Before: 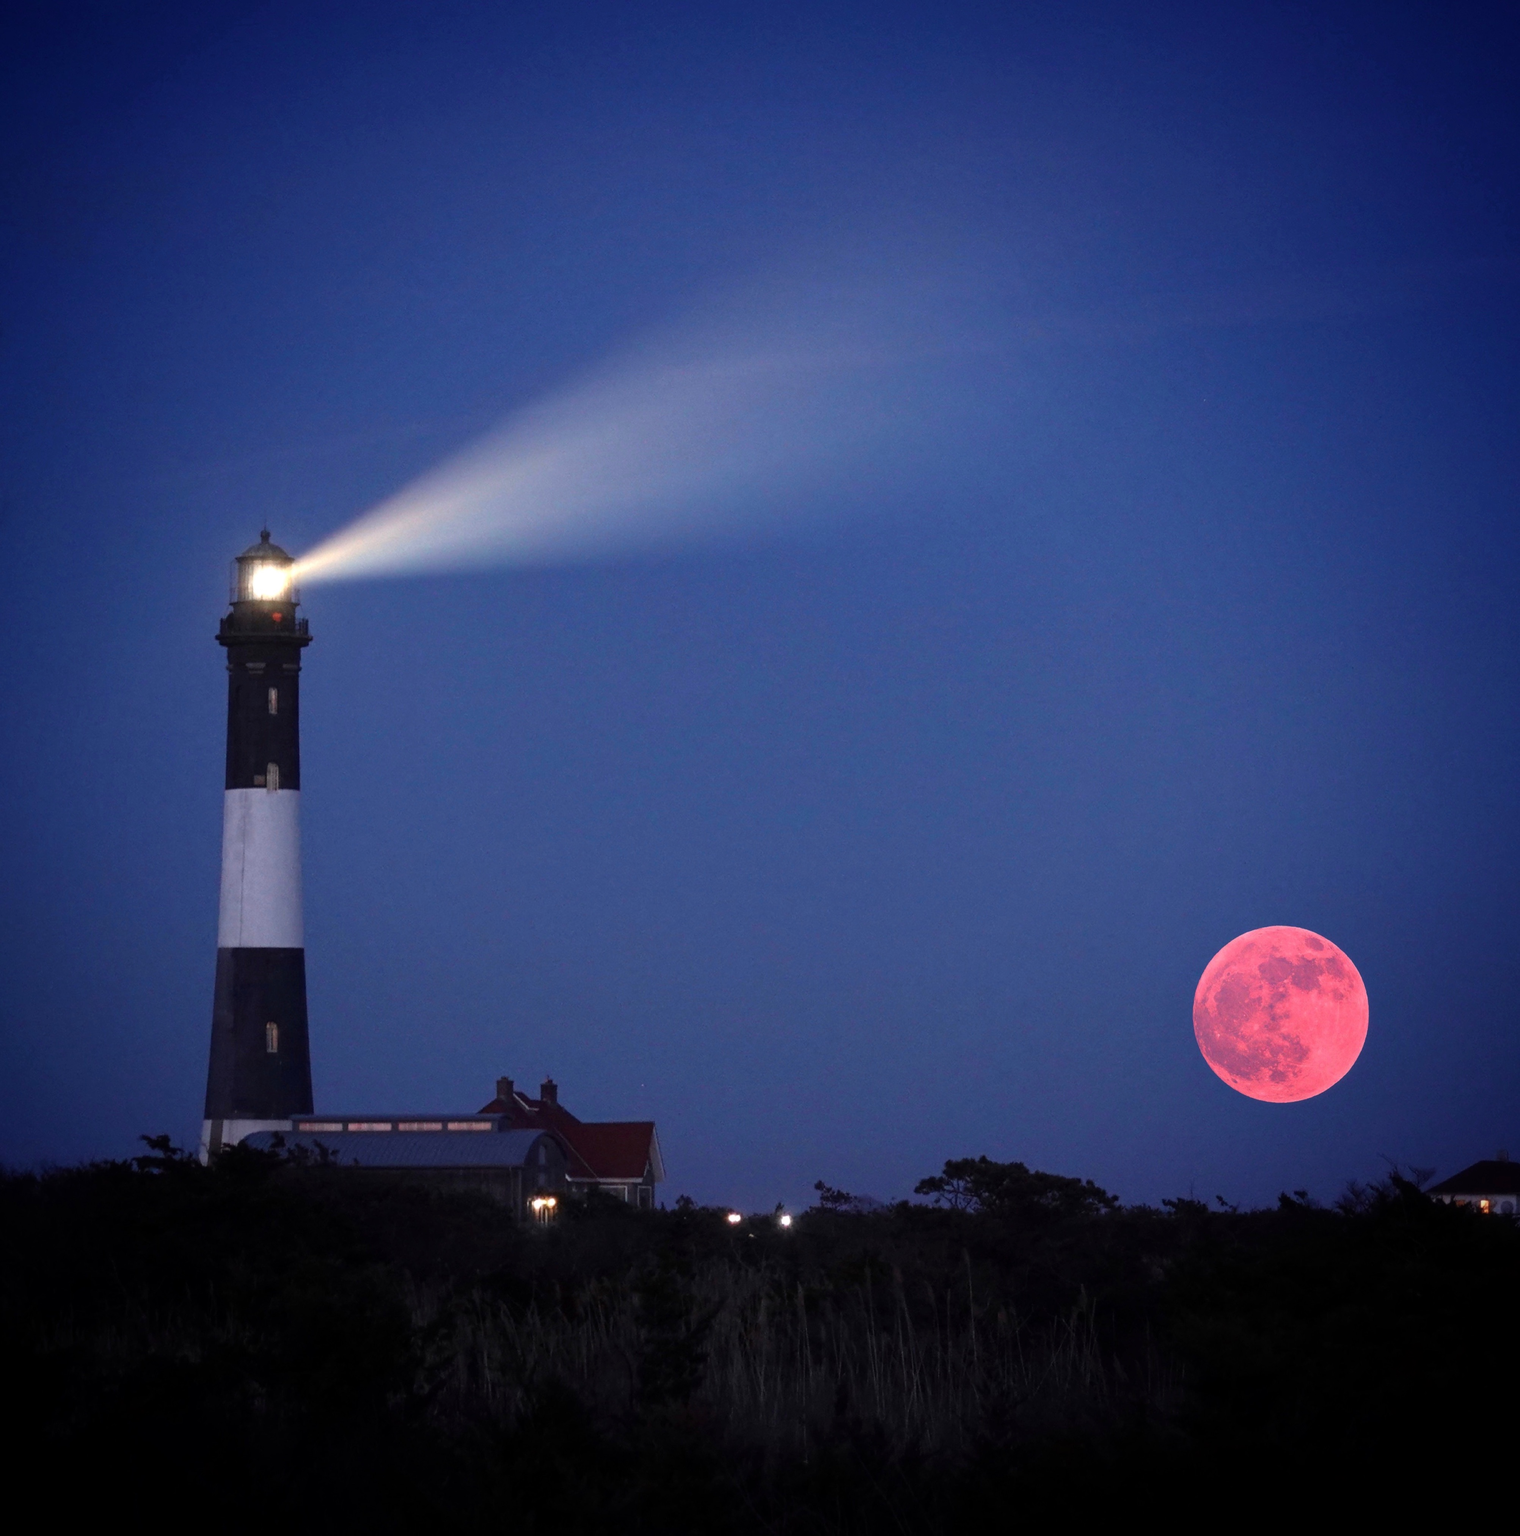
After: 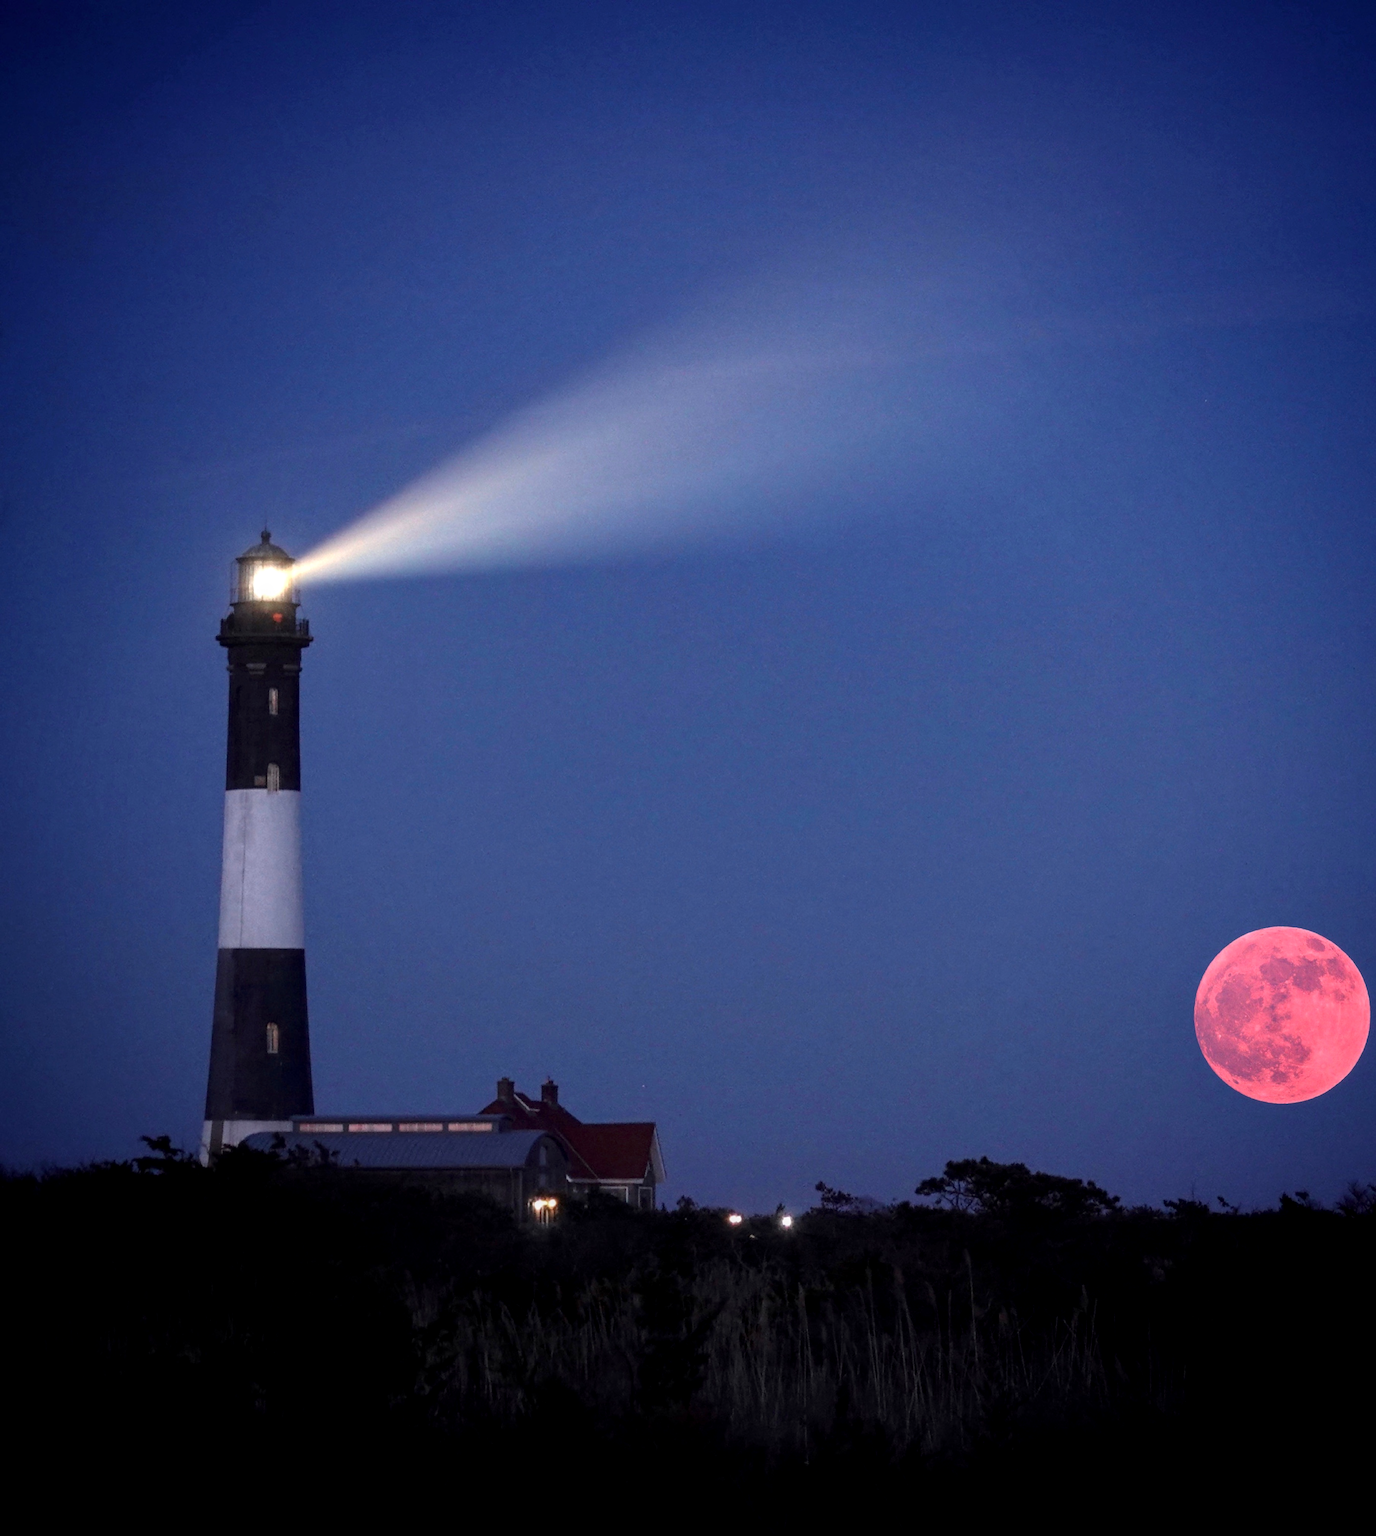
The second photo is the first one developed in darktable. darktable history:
local contrast: on, module defaults
crop: right 9.483%, bottom 0.036%
